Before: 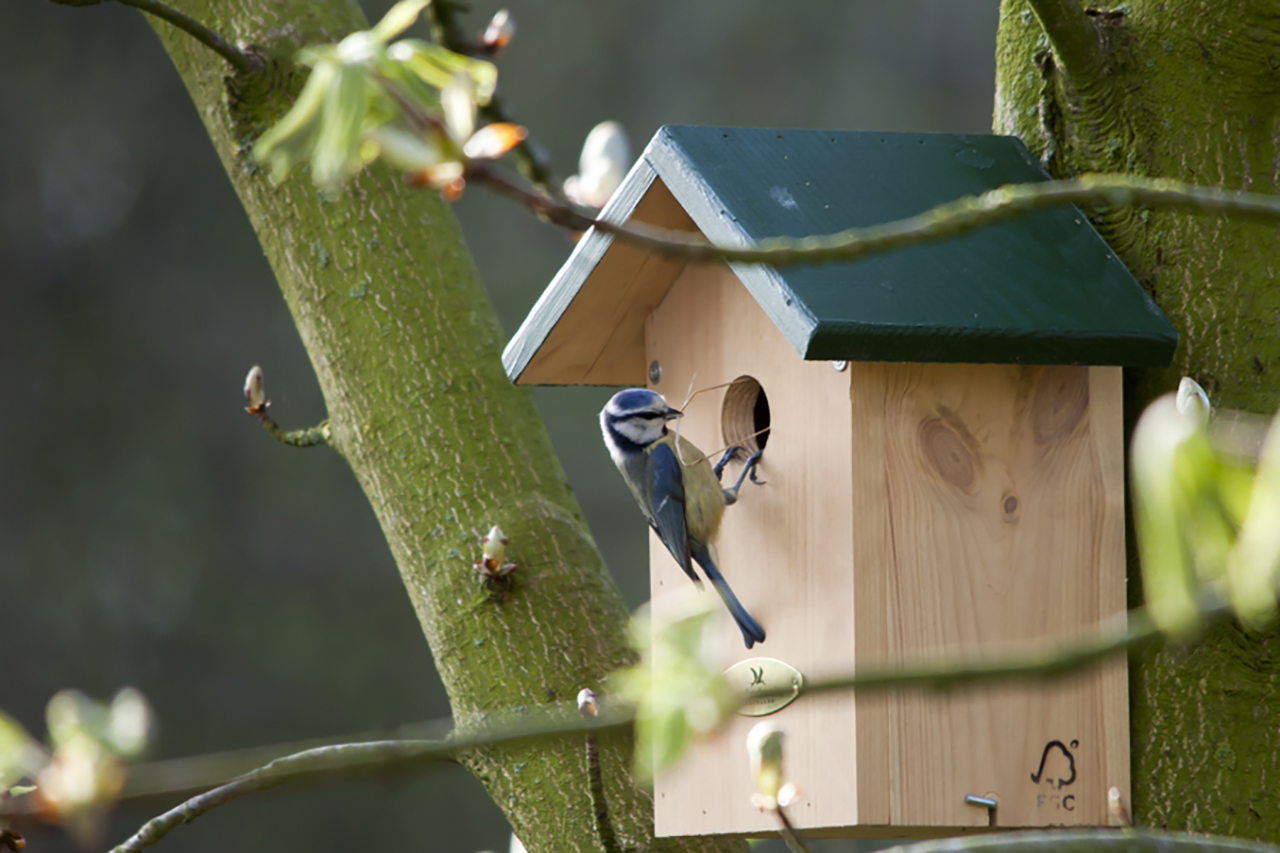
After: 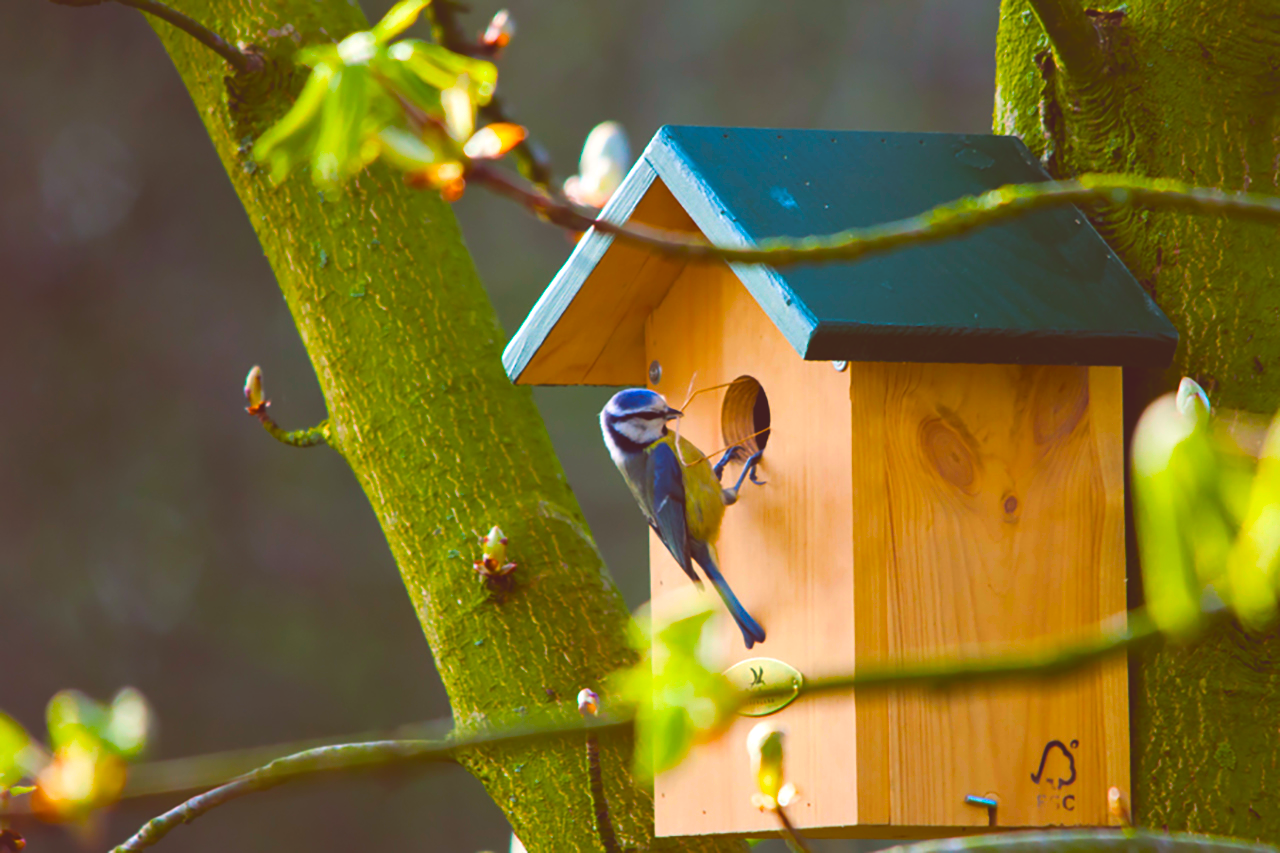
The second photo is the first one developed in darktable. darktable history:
exposure: black level correction -0.028, compensate highlight preservation false
local contrast: mode bilateral grid, contrast 19, coarseness 50, detail 119%, midtone range 0.2
color balance rgb: global offset › luminance -0.211%, global offset › chroma 0.273%, linear chroma grading › highlights 99.942%, linear chroma grading › global chroma 23.643%, perceptual saturation grading › global saturation 31.312%
